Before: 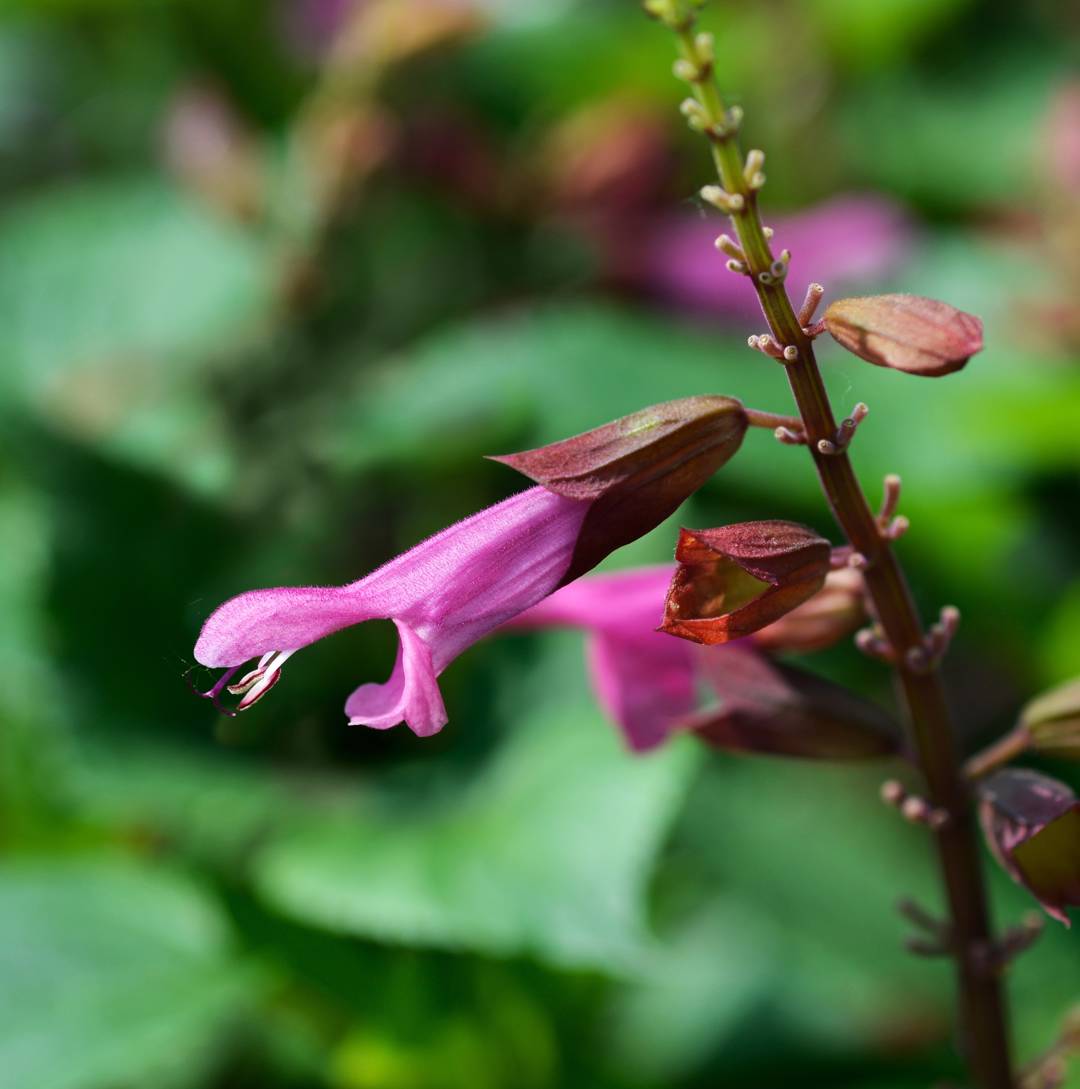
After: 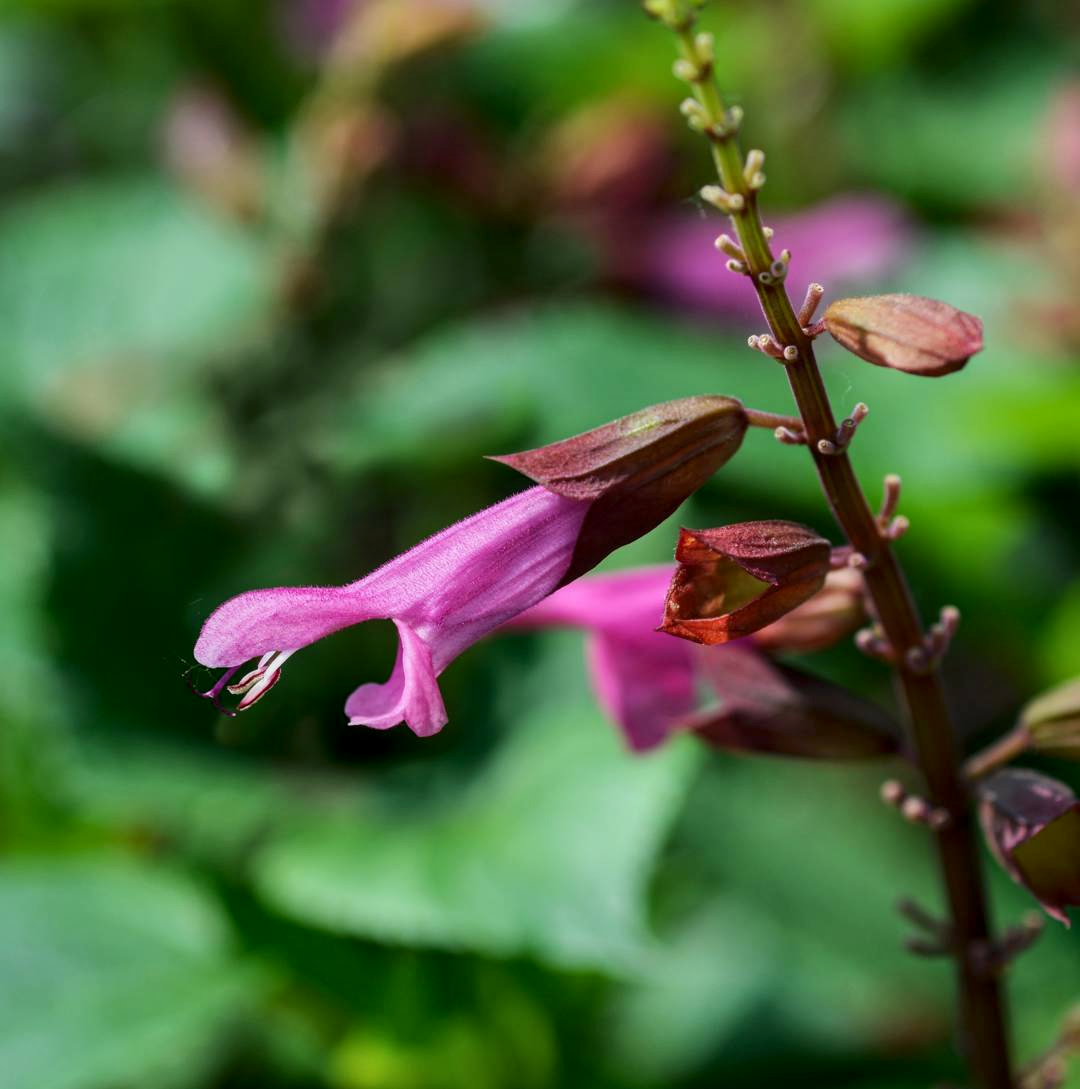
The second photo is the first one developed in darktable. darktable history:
shadows and highlights: shadows -20, white point adjustment -2, highlights -35
local contrast: on, module defaults
